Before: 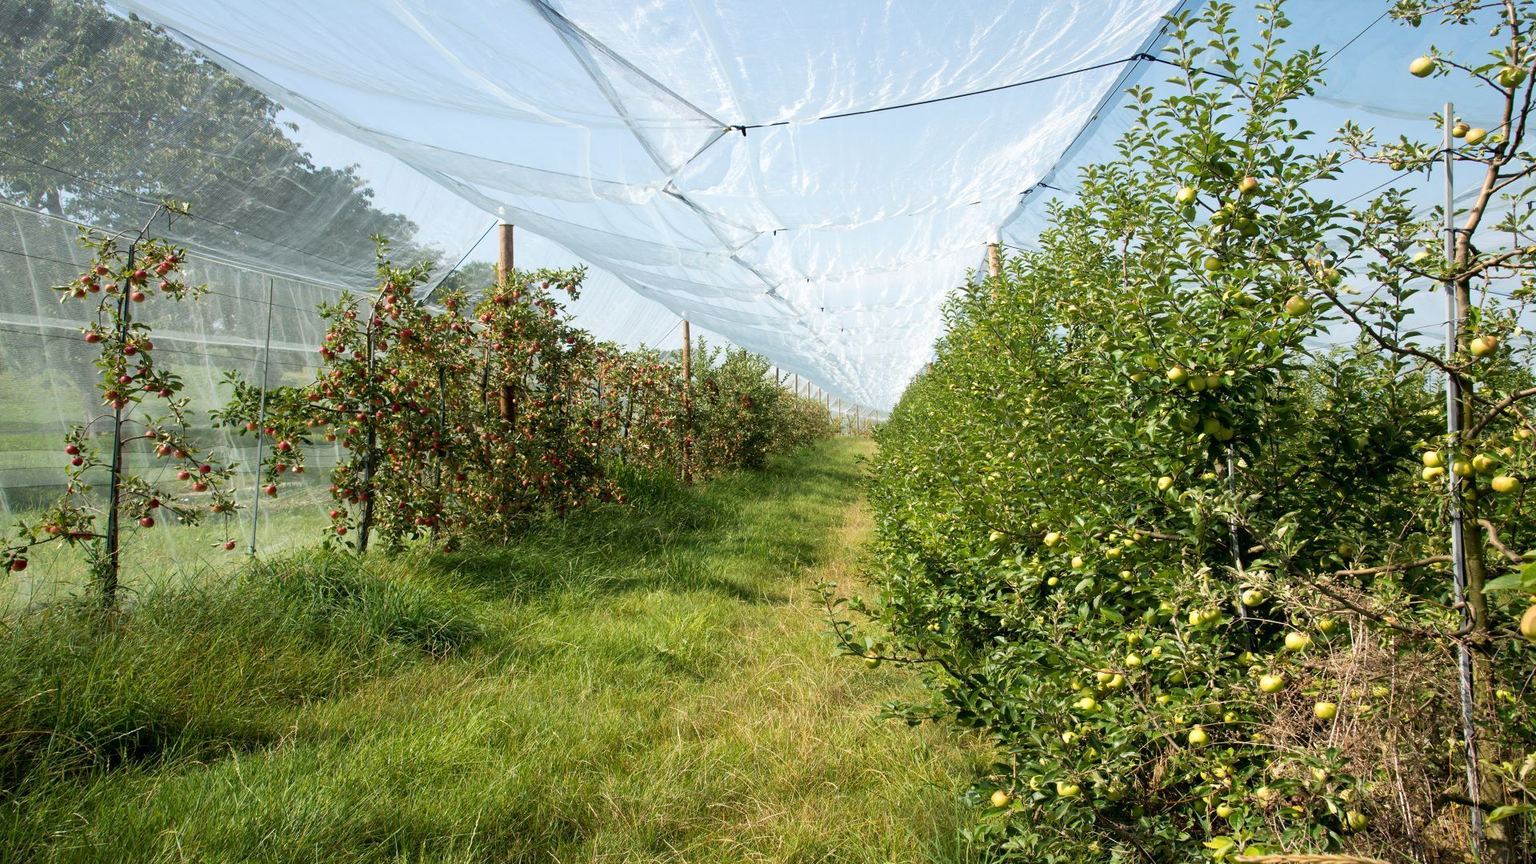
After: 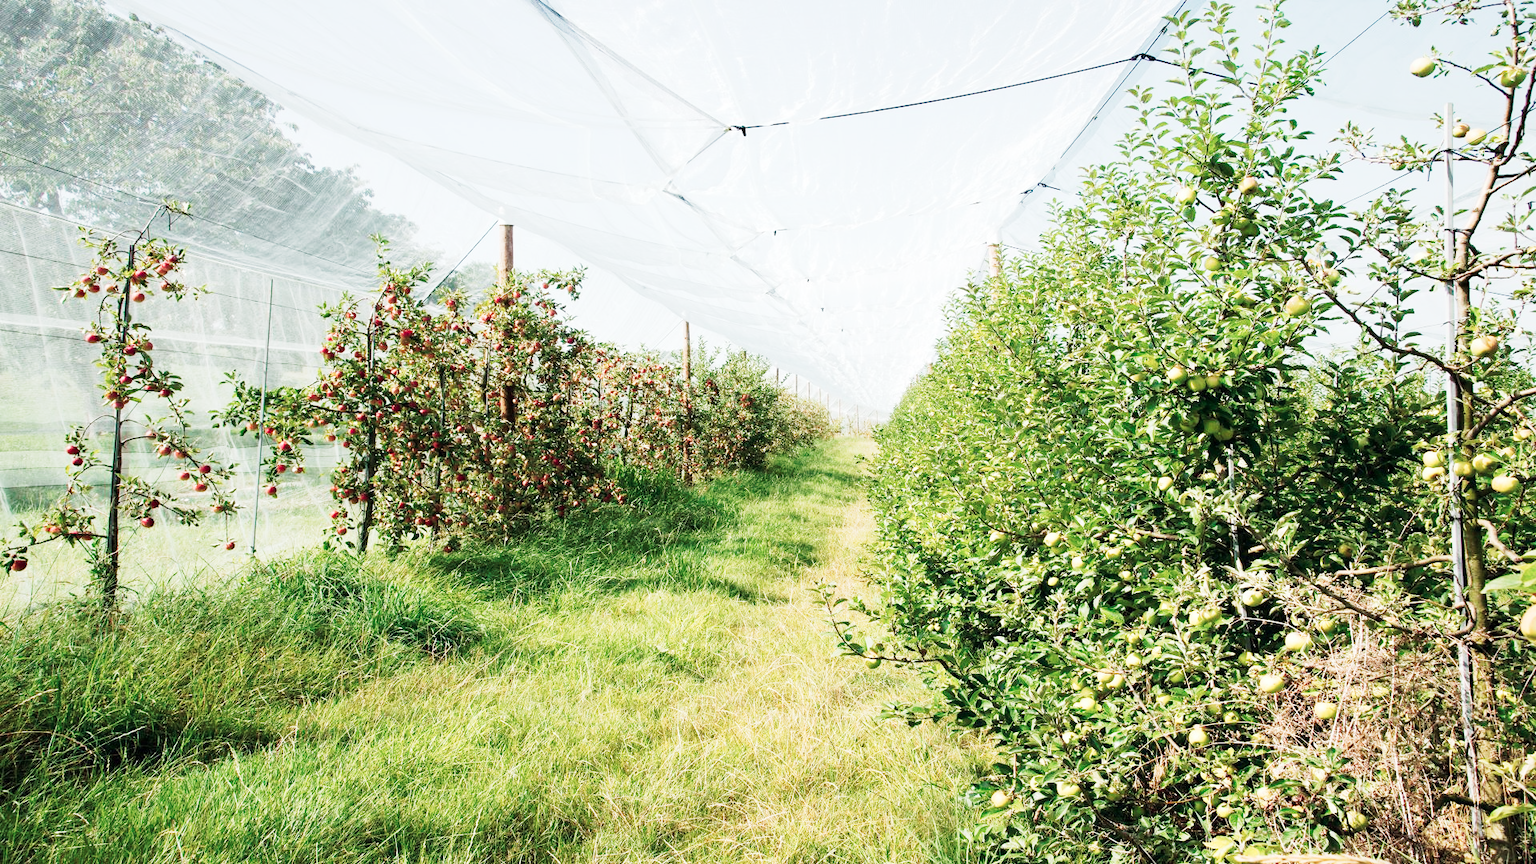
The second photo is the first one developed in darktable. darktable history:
tone curve: curves: ch0 [(0, 0) (0.003, 0.004) (0.011, 0.015) (0.025, 0.034) (0.044, 0.061) (0.069, 0.095) (0.1, 0.137) (0.136, 0.187) (0.177, 0.244) (0.224, 0.308) (0.277, 0.415) (0.335, 0.532) (0.399, 0.642) (0.468, 0.747) (0.543, 0.829) (0.623, 0.886) (0.709, 0.924) (0.801, 0.951) (0.898, 0.975) (1, 1)], preserve colors none
color contrast: blue-yellow contrast 0.7
